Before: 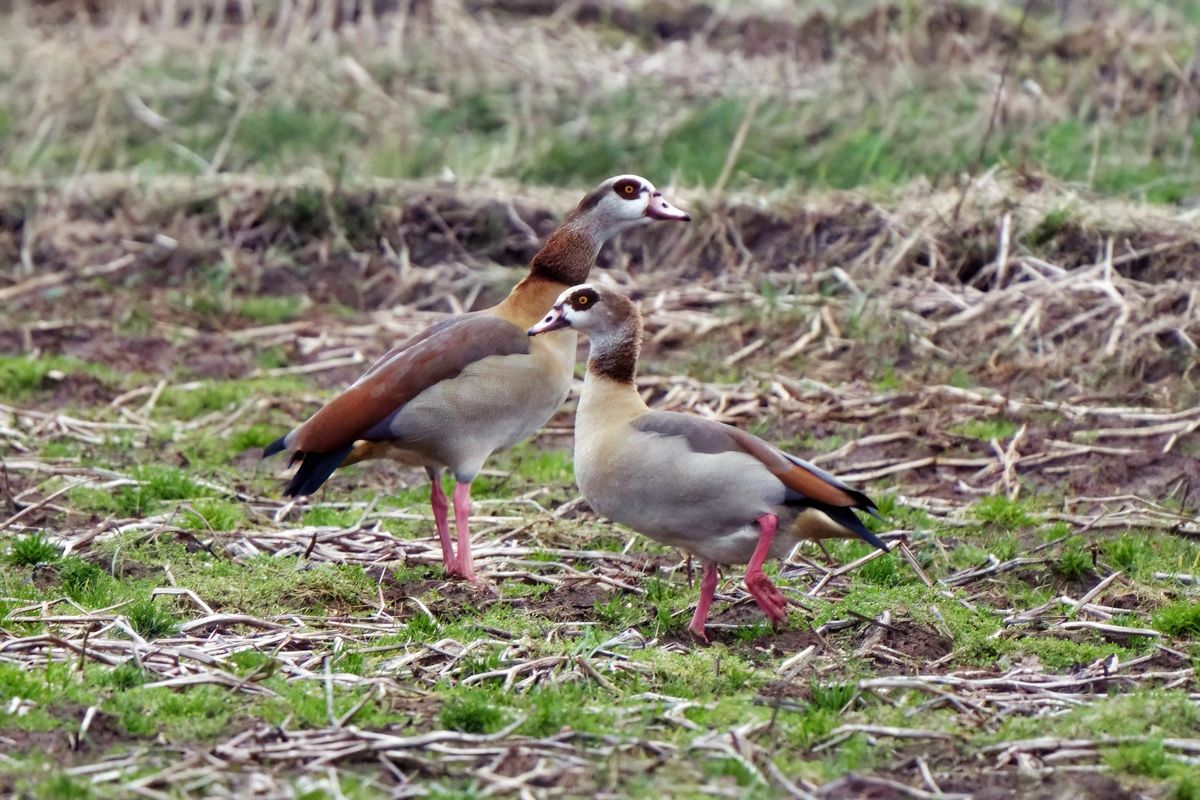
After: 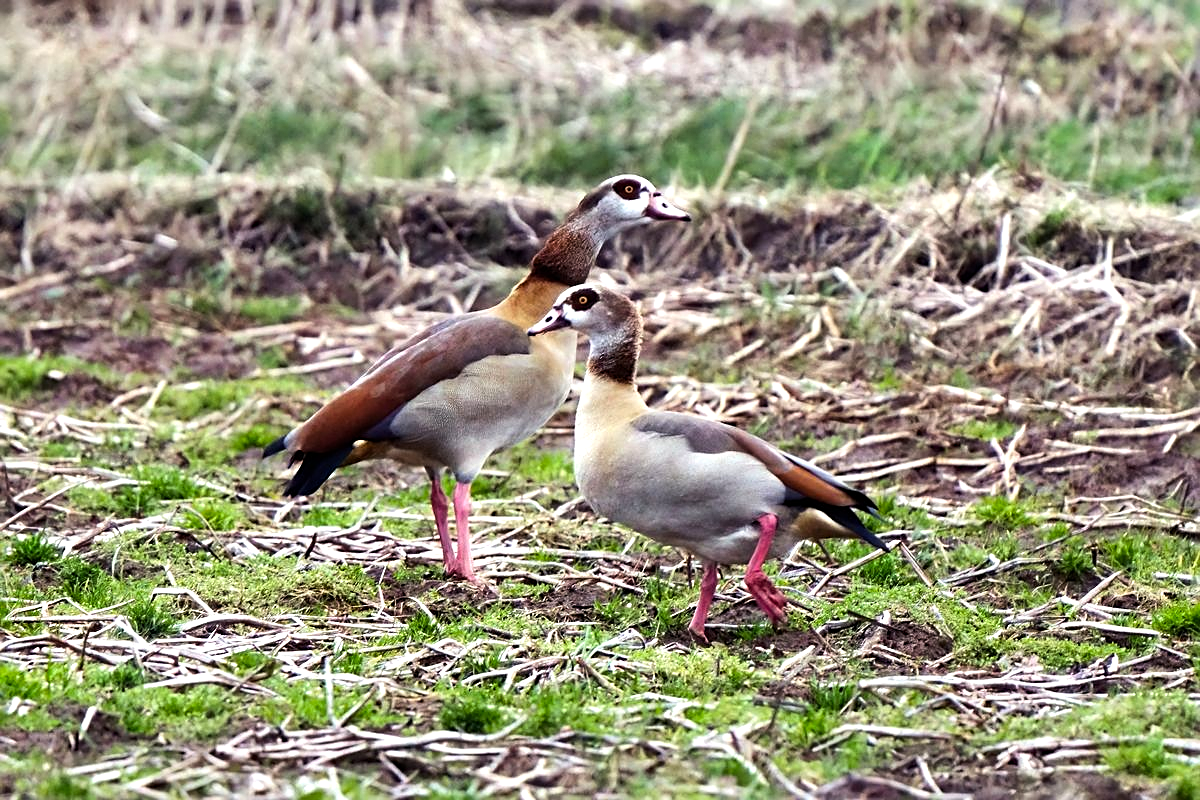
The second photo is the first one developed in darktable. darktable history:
tone equalizer: -8 EV -0.712 EV, -7 EV -0.704 EV, -6 EV -0.573 EV, -5 EV -0.371 EV, -3 EV 0.394 EV, -2 EV 0.6 EV, -1 EV 0.687 EV, +0 EV 0.738 EV, edges refinement/feathering 500, mask exposure compensation -1.57 EV, preserve details no
sharpen: on, module defaults
color balance rgb: perceptual saturation grading › global saturation 10.907%, global vibrance 11.184%
